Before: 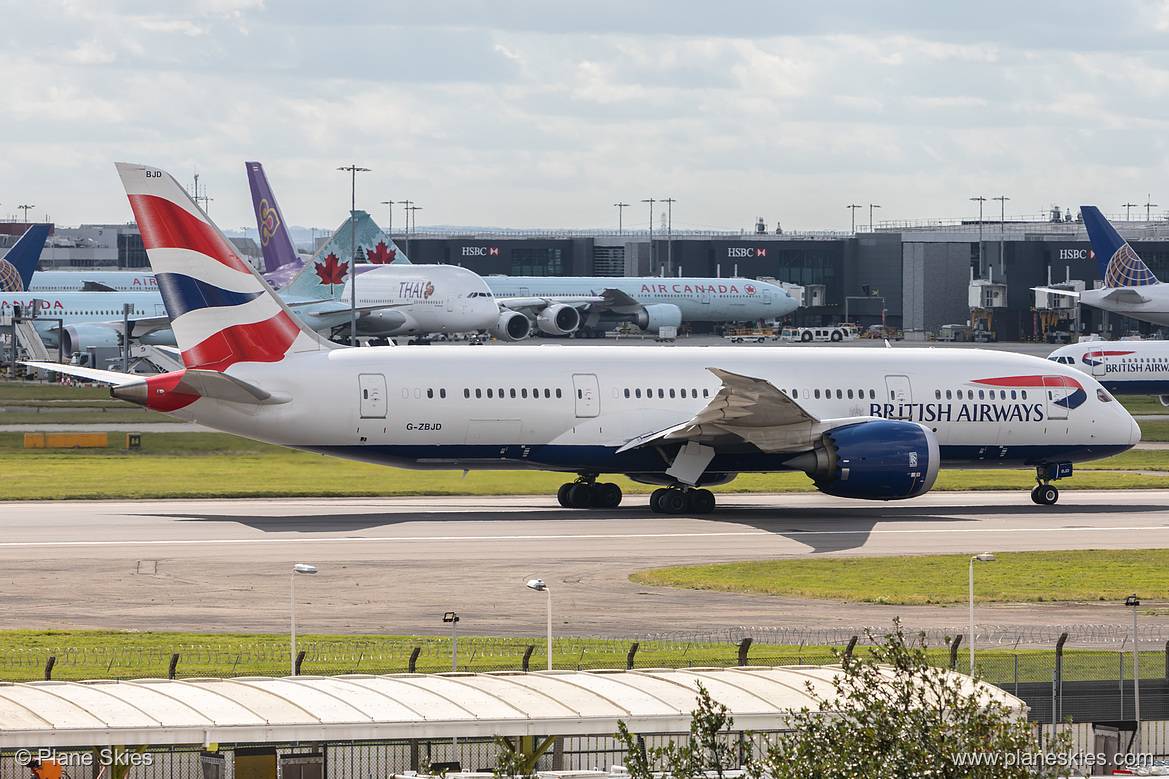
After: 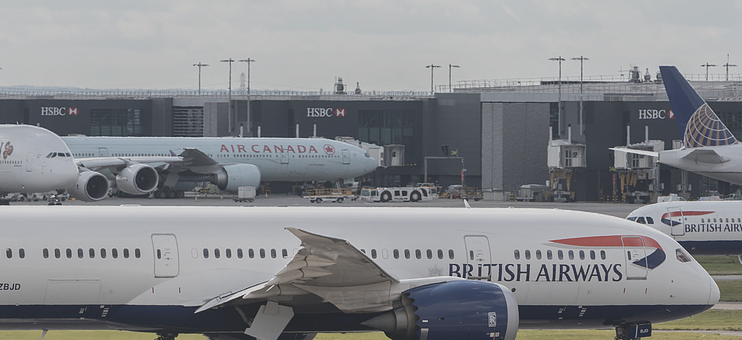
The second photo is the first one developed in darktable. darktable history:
crop: left 36.054%, top 18.079%, right 0.464%, bottom 38.183%
contrast brightness saturation: contrast -0.252, saturation -0.448
